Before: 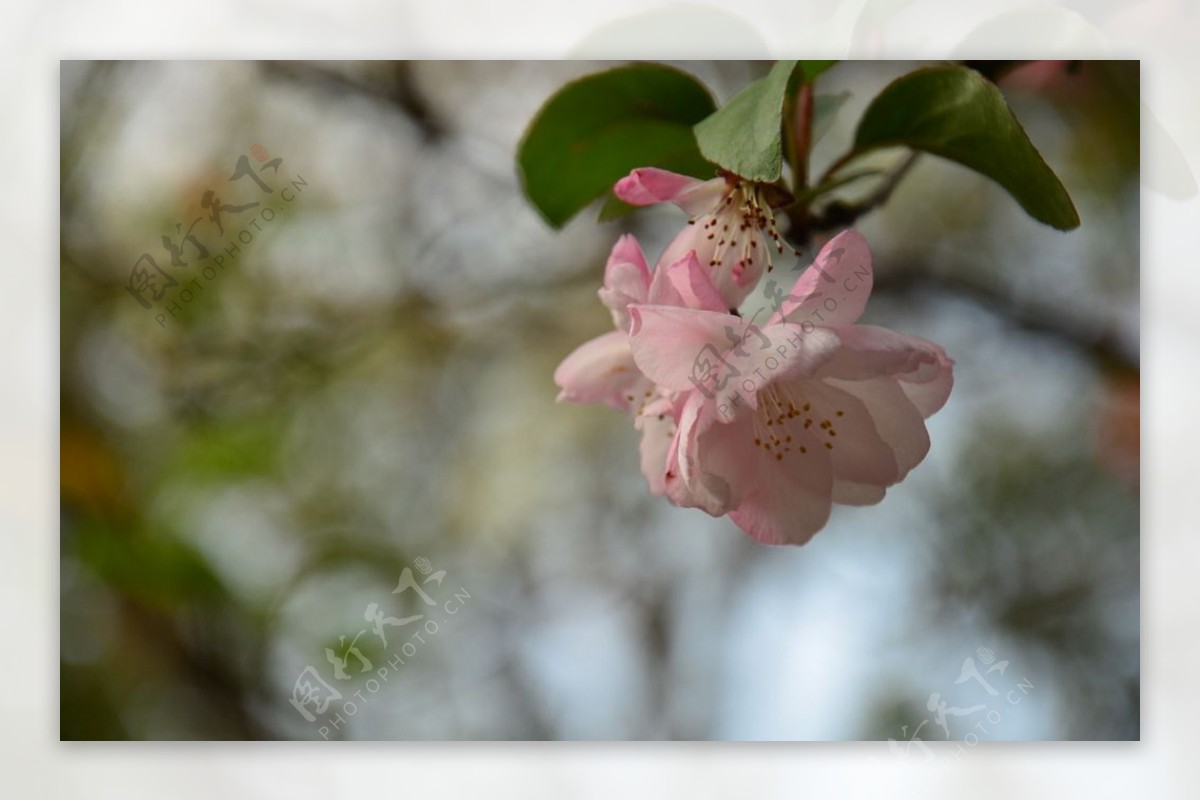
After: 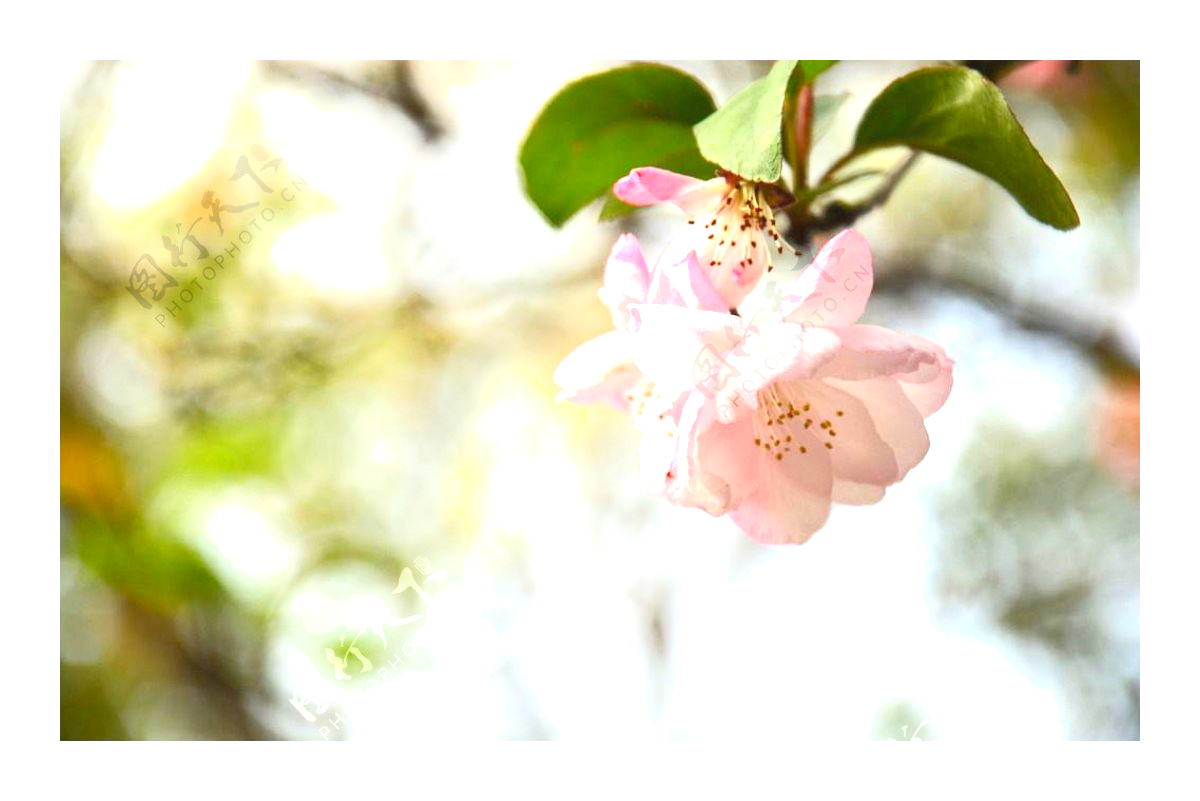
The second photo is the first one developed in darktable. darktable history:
color balance rgb: linear chroma grading › global chroma 3.45%, perceptual saturation grading › global saturation 11.24%, perceptual brilliance grading › global brilliance 3.04%, global vibrance 2.8%
contrast brightness saturation: contrast 0.05, brightness 0.06, saturation 0.01
exposure: black level correction 0, exposure 1.9 EV, compensate highlight preservation false
shadows and highlights: shadows 0, highlights 40
